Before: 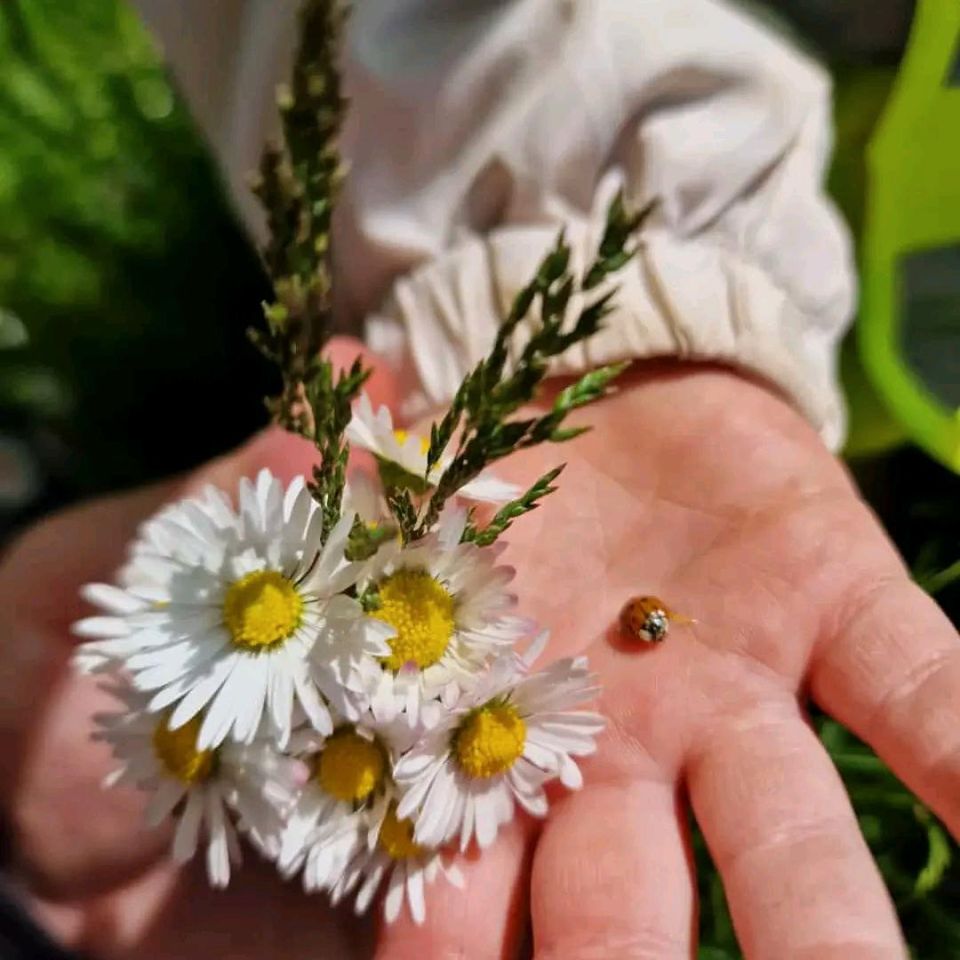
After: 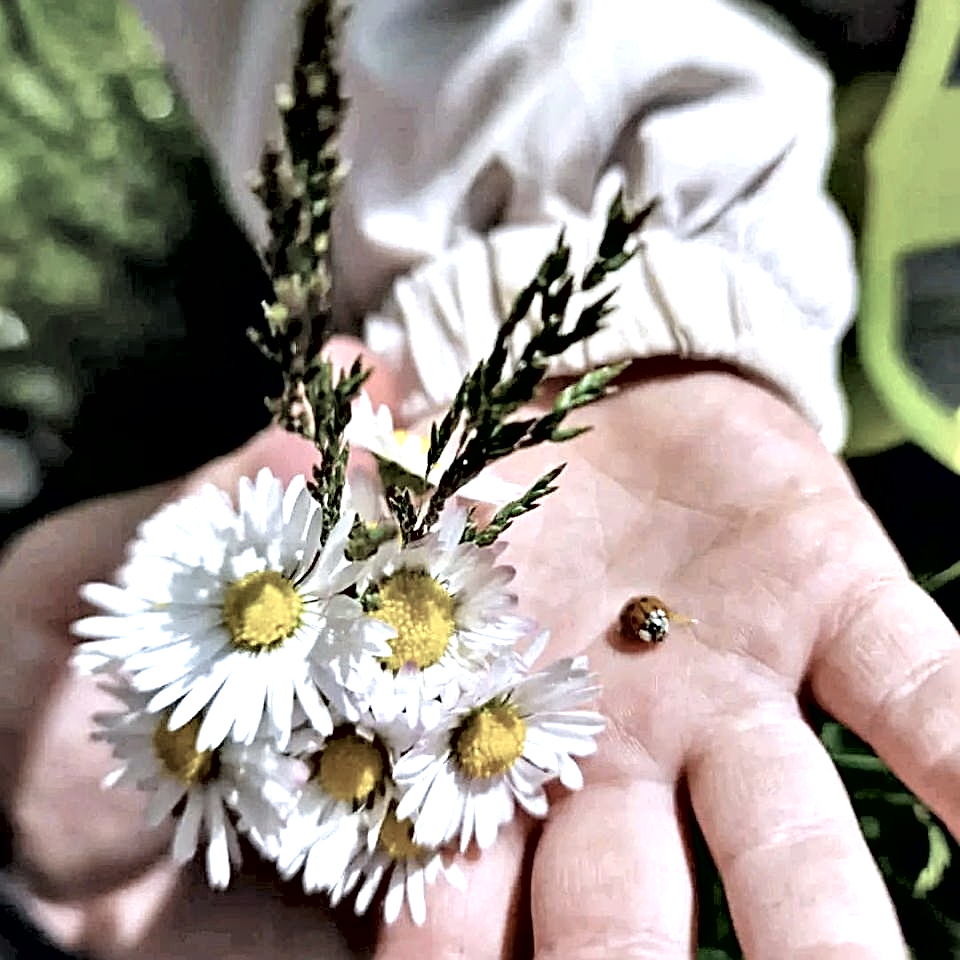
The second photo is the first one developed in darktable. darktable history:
contrast equalizer: octaves 7, y [[0.627 ×6], [0.563 ×6], [0 ×6], [0 ×6], [0 ×6]]
contrast brightness saturation: brightness 0.18, saturation -0.5
white balance: red 0.926, green 1.003, blue 1.133
exposure: black level correction -0.002, exposure 0.54 EV, compensate highlight preservation false
sharpen: radius 2.676, amount 0.669
